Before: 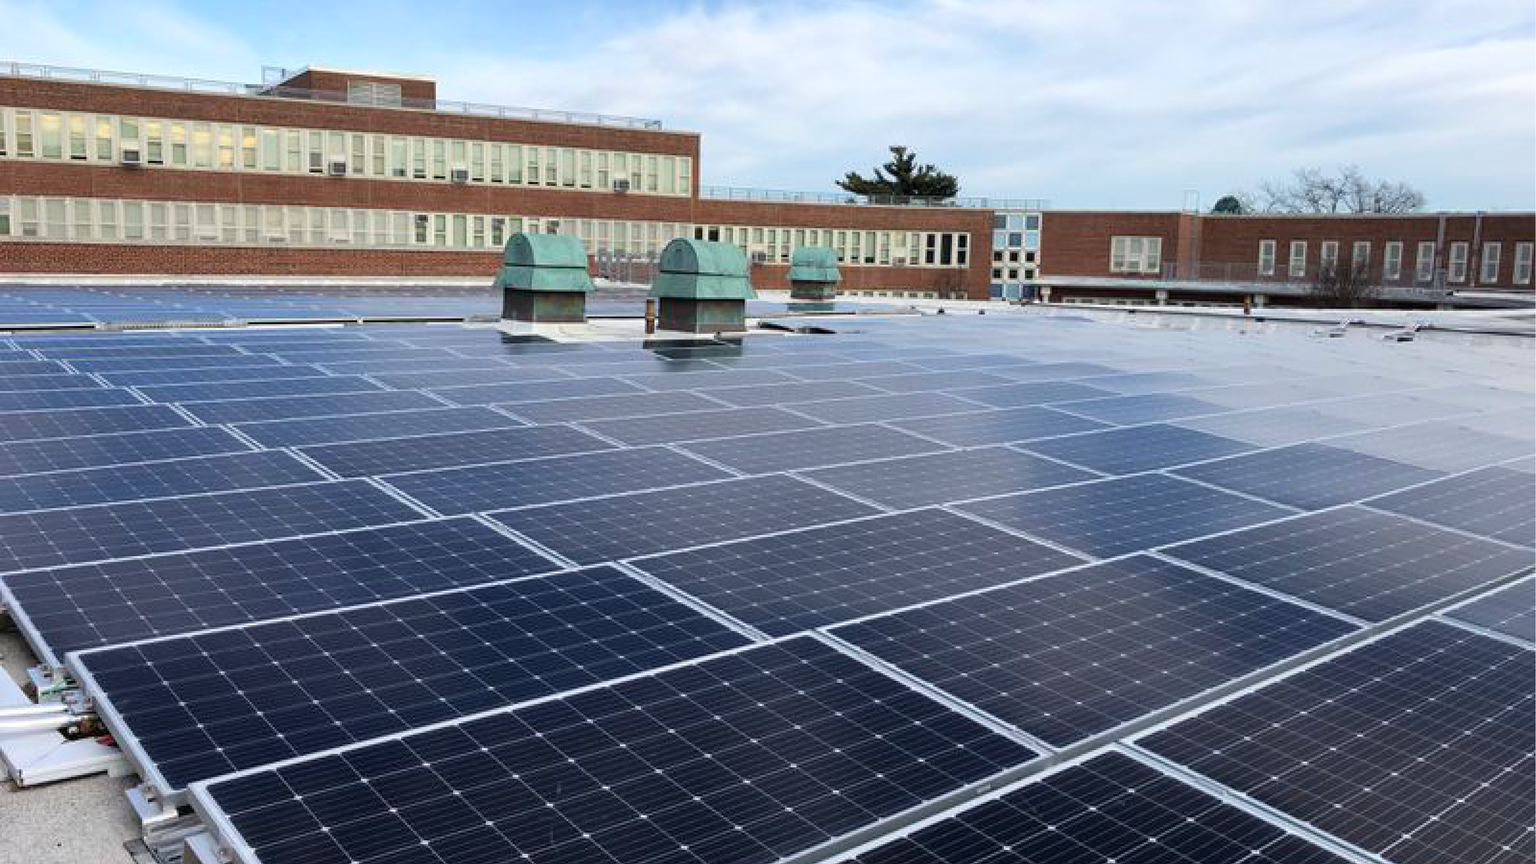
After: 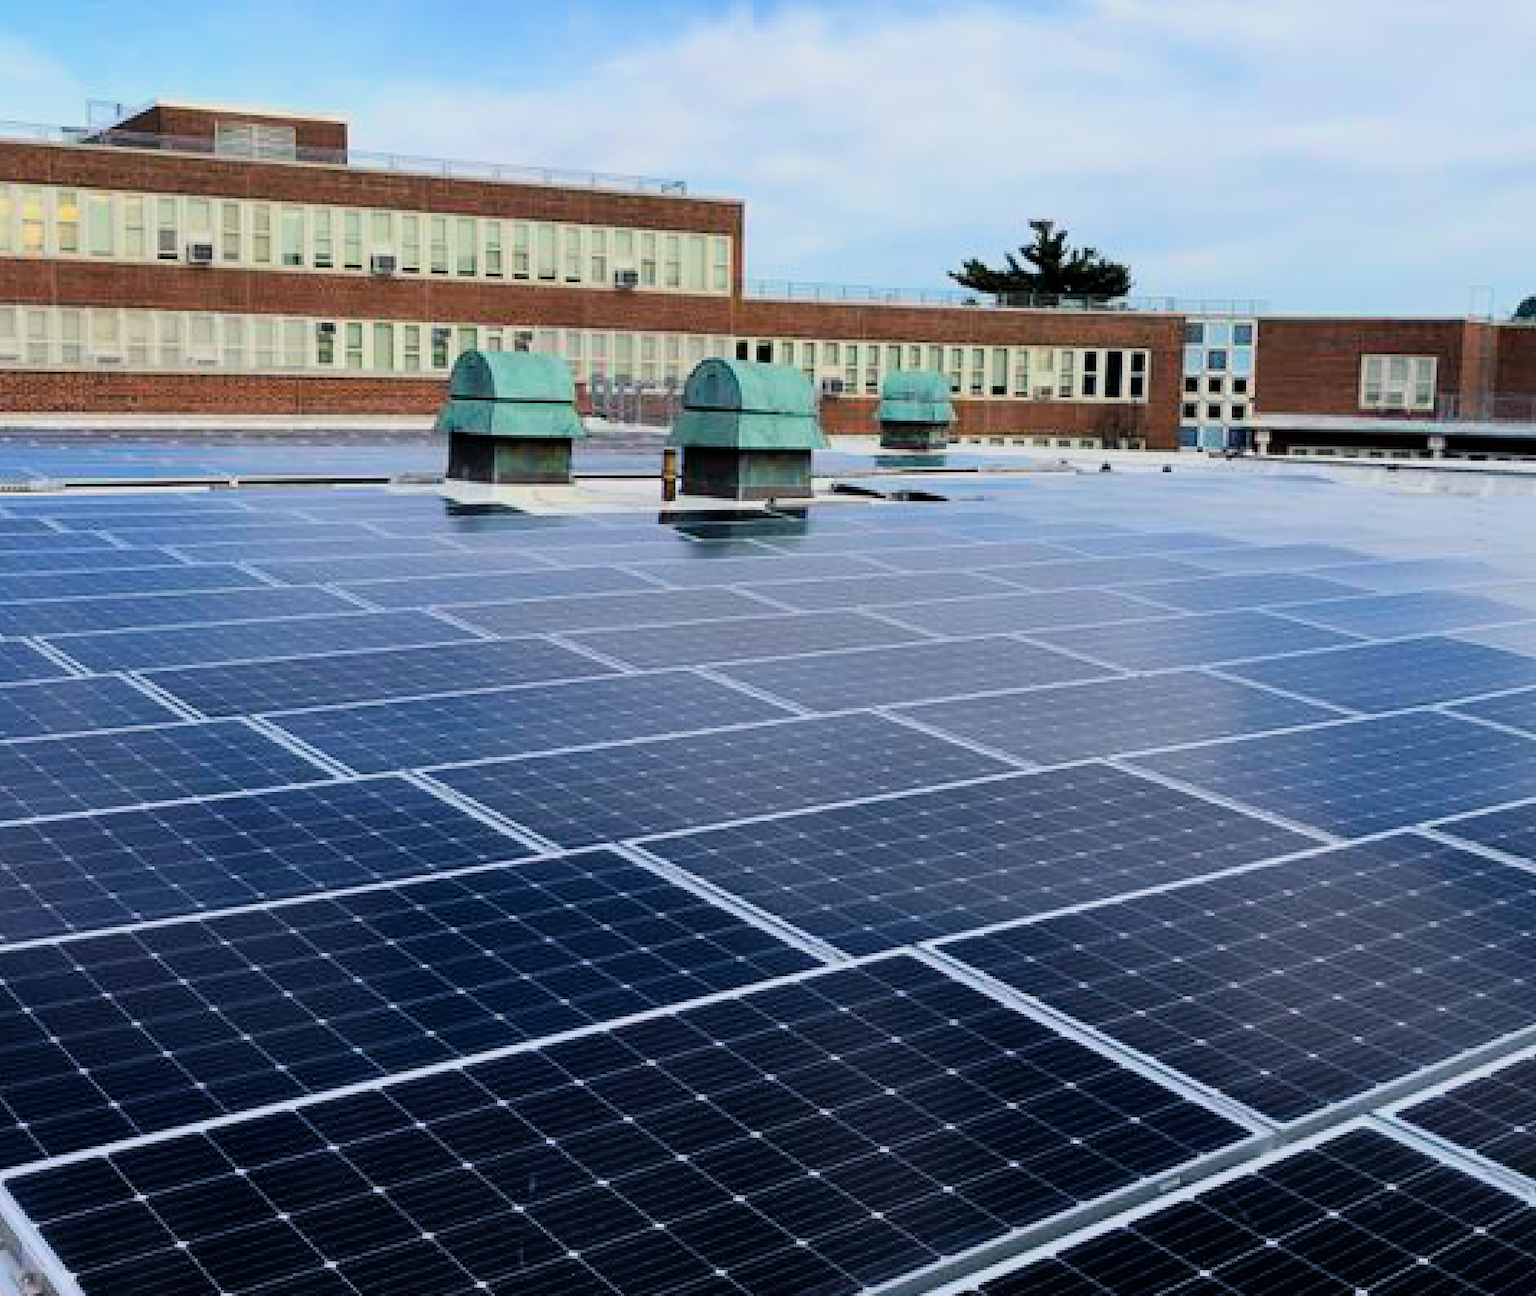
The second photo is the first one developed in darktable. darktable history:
crop and rotate: left 13.329%, right 20.026%
filmic rgb: black relative exposure -8.02 EV, white relative exposure 4.02 EV, hardness 4.18, contrast 1.381, color science v6 (2022)
color balance rgb: shadows lift › chroma 3.279%, shadows lift › hue 240.67°, linear chroma grading › global chroma 8.364%, perceptual saturation grading › global saturation 25.137%, perceptual brilliance grading › global brilliance 1.754%, perceptual brilliance grading › highlights -3.89%
exposure: exposure -0.05 EV, compensate exposure bias true, compensate highlight preservation false
